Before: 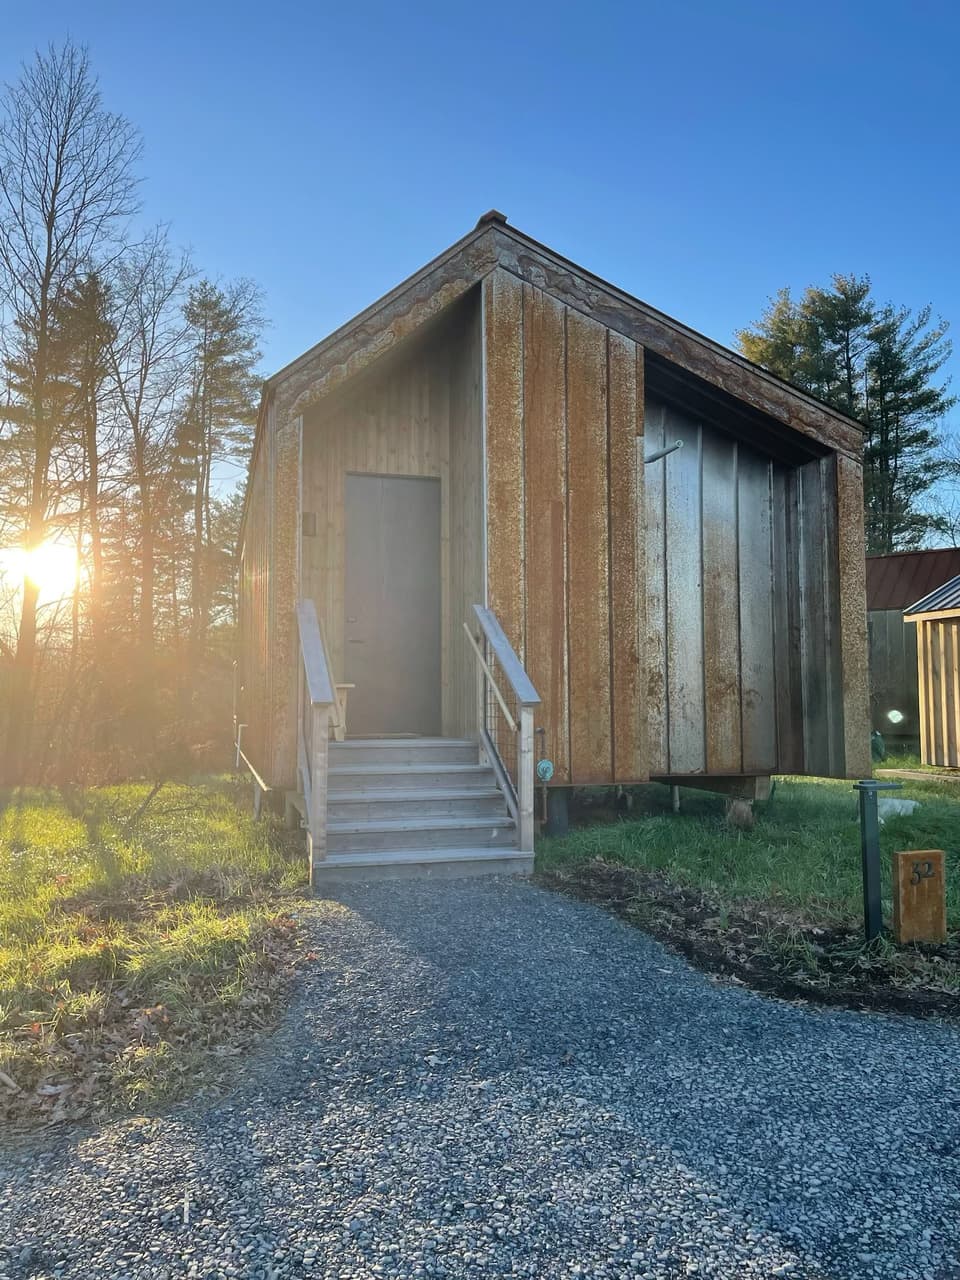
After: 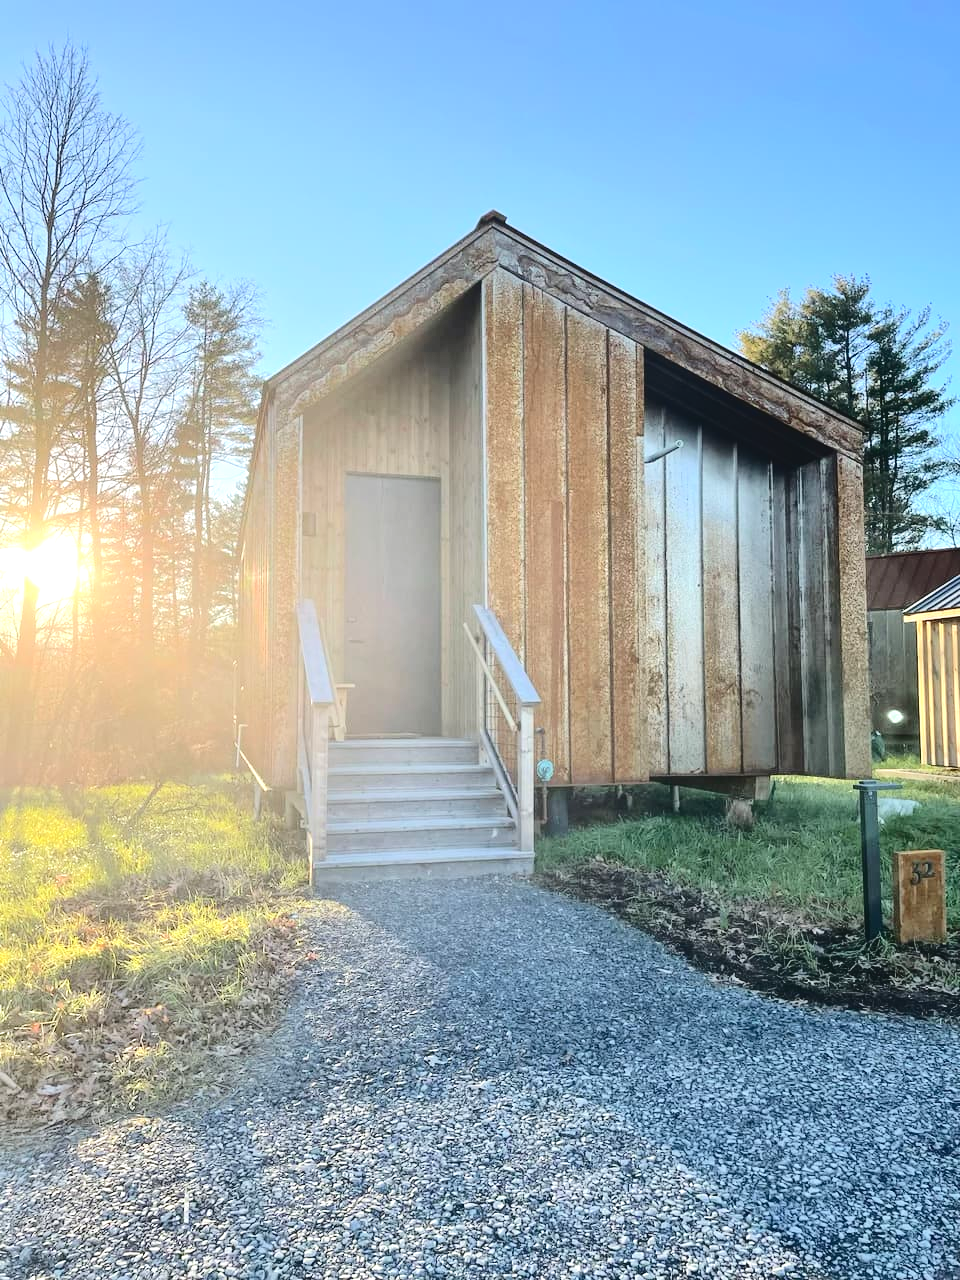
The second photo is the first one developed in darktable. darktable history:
tone curve: curves: ch0 [(0, 0) (0.003, 0.049) (0.011, 0.052) (0.025, 0.057) (0.044, 0.069) (0.069, 0.076) (0.1, 0.09) (0.136, 0.111) (0.177, 0.15) (0.224, 0.197) (0.277, 0.267) (0.335, 0.366) (0.399, 0.477) (0.468, 0.561) (0.543, 0.651) (0.623, 0.733) (0.709, 0.804) (0.801, 0.869) (0.898, 0.924) (1, 1)], color space Lab, independent channels, preserve colors none
exposure: exposure 0.603 EV, compensate highlight preservation false
